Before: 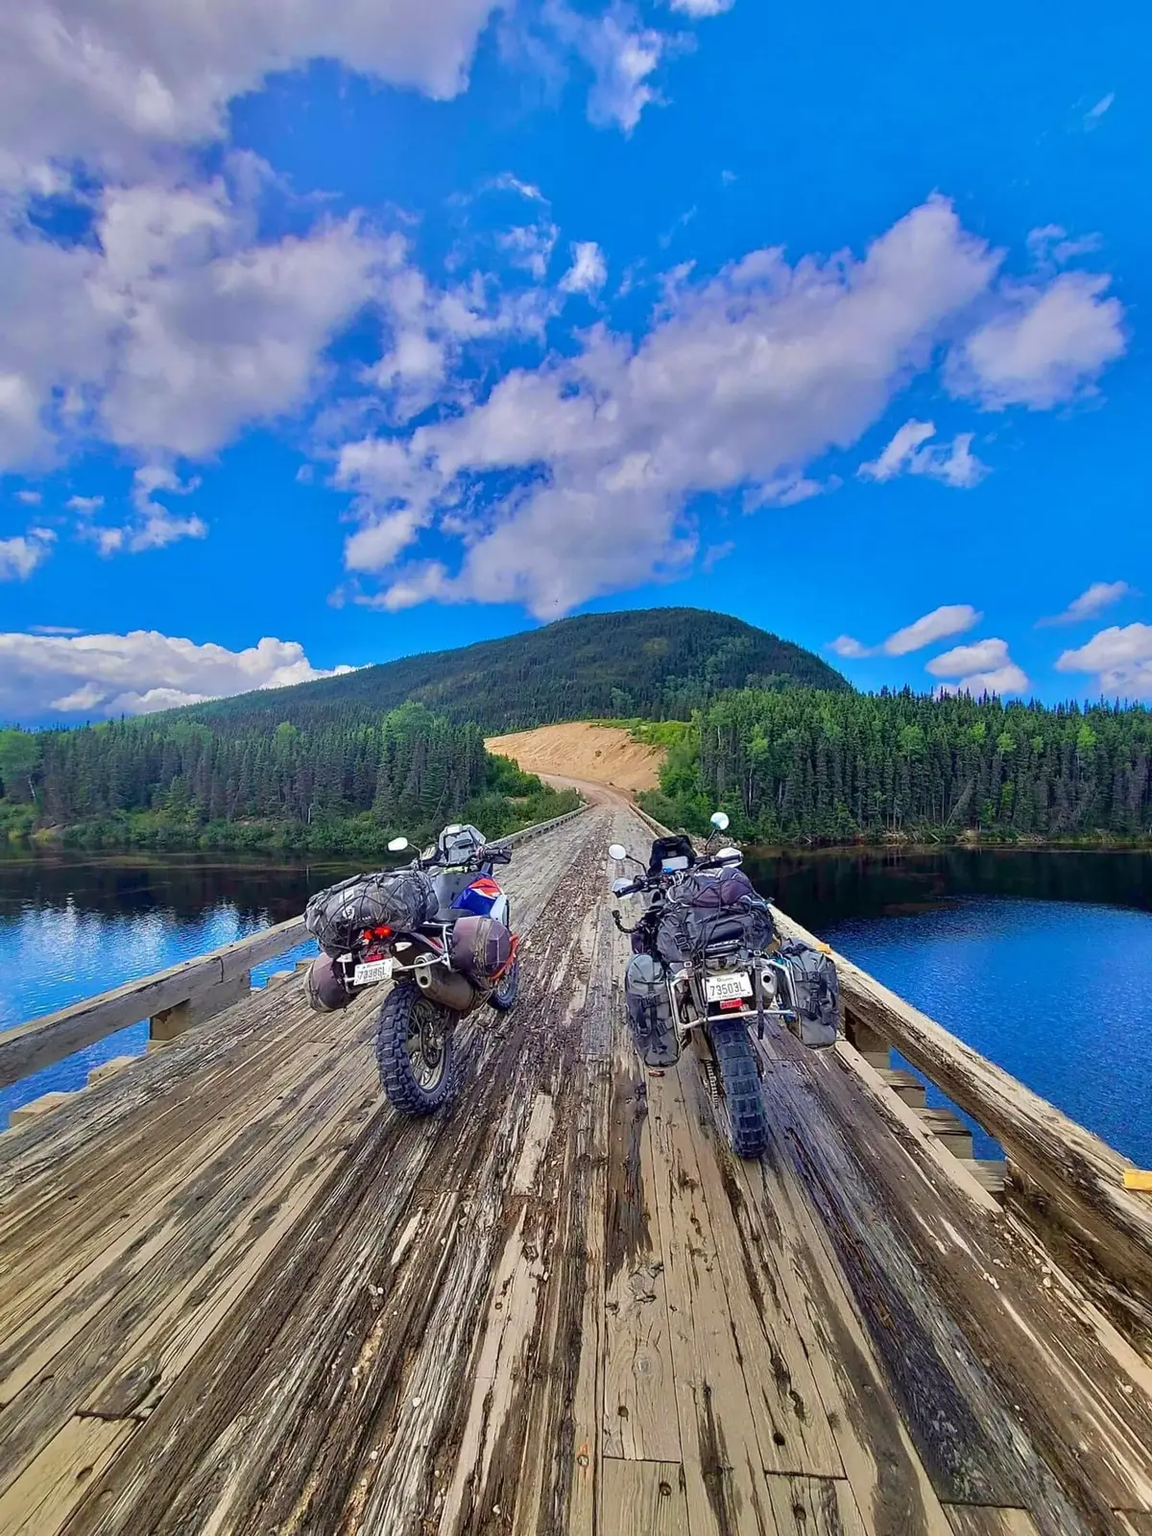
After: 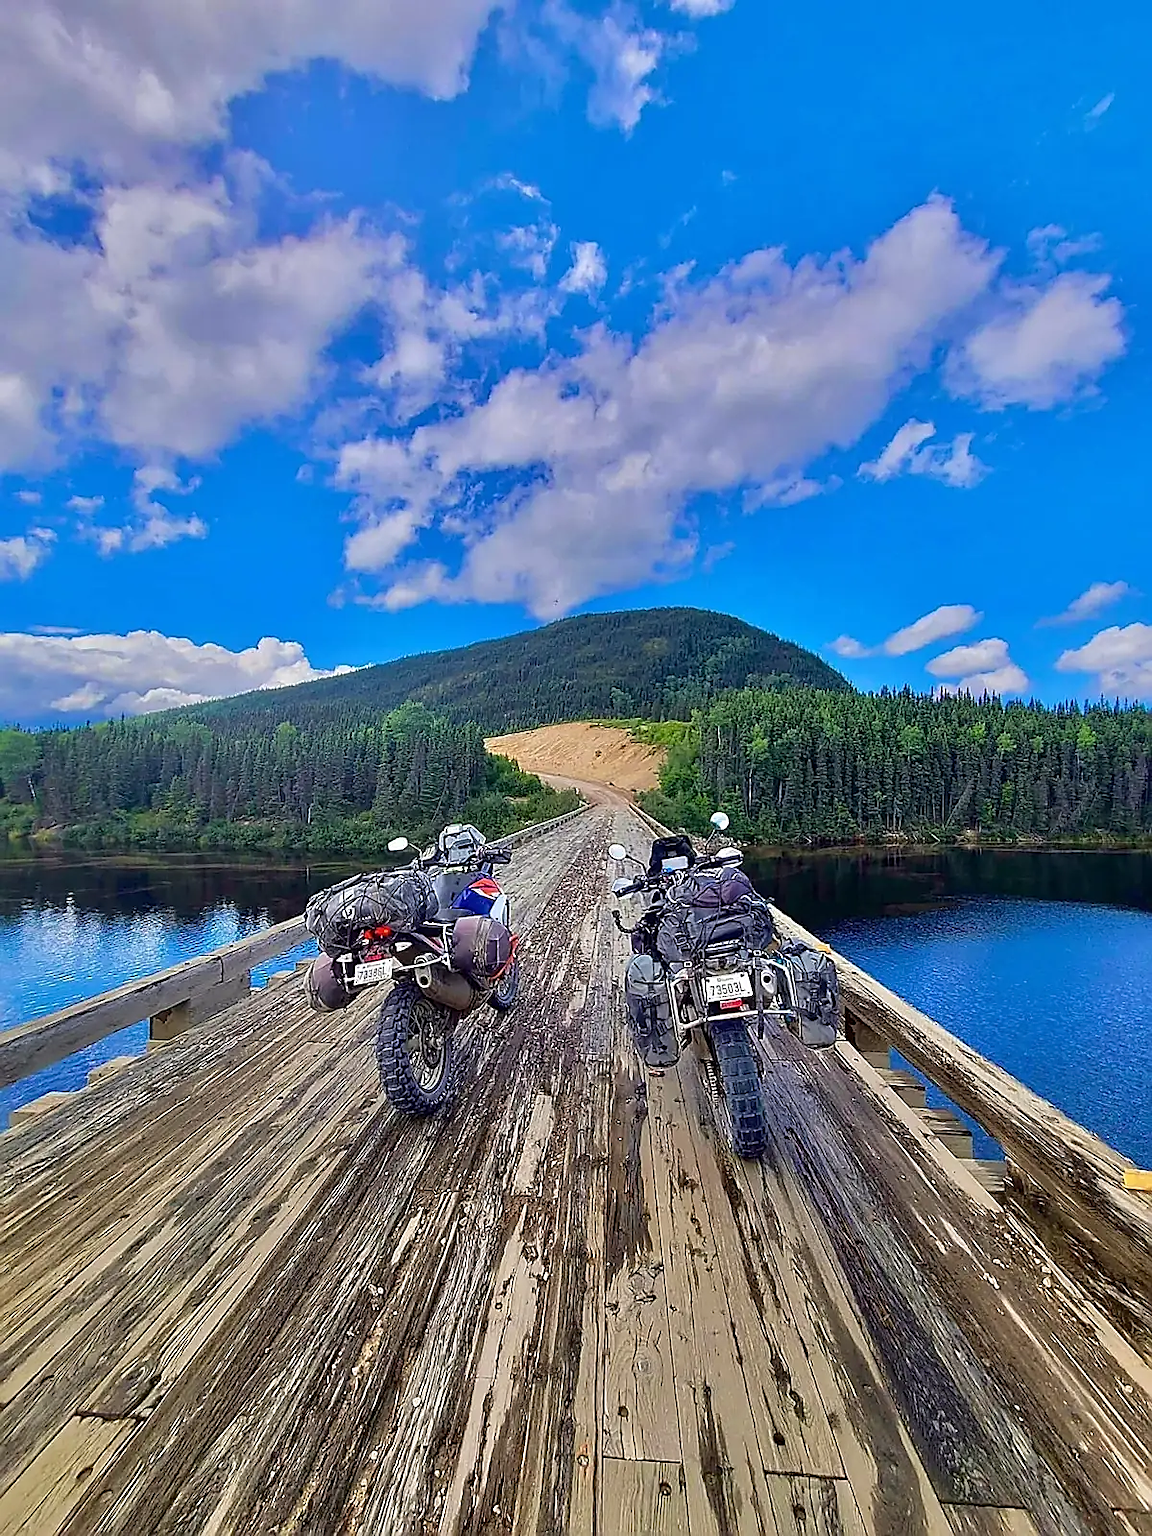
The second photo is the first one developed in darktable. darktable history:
sharpen: radius 1.364, amount 1.263, threshold 0.726
